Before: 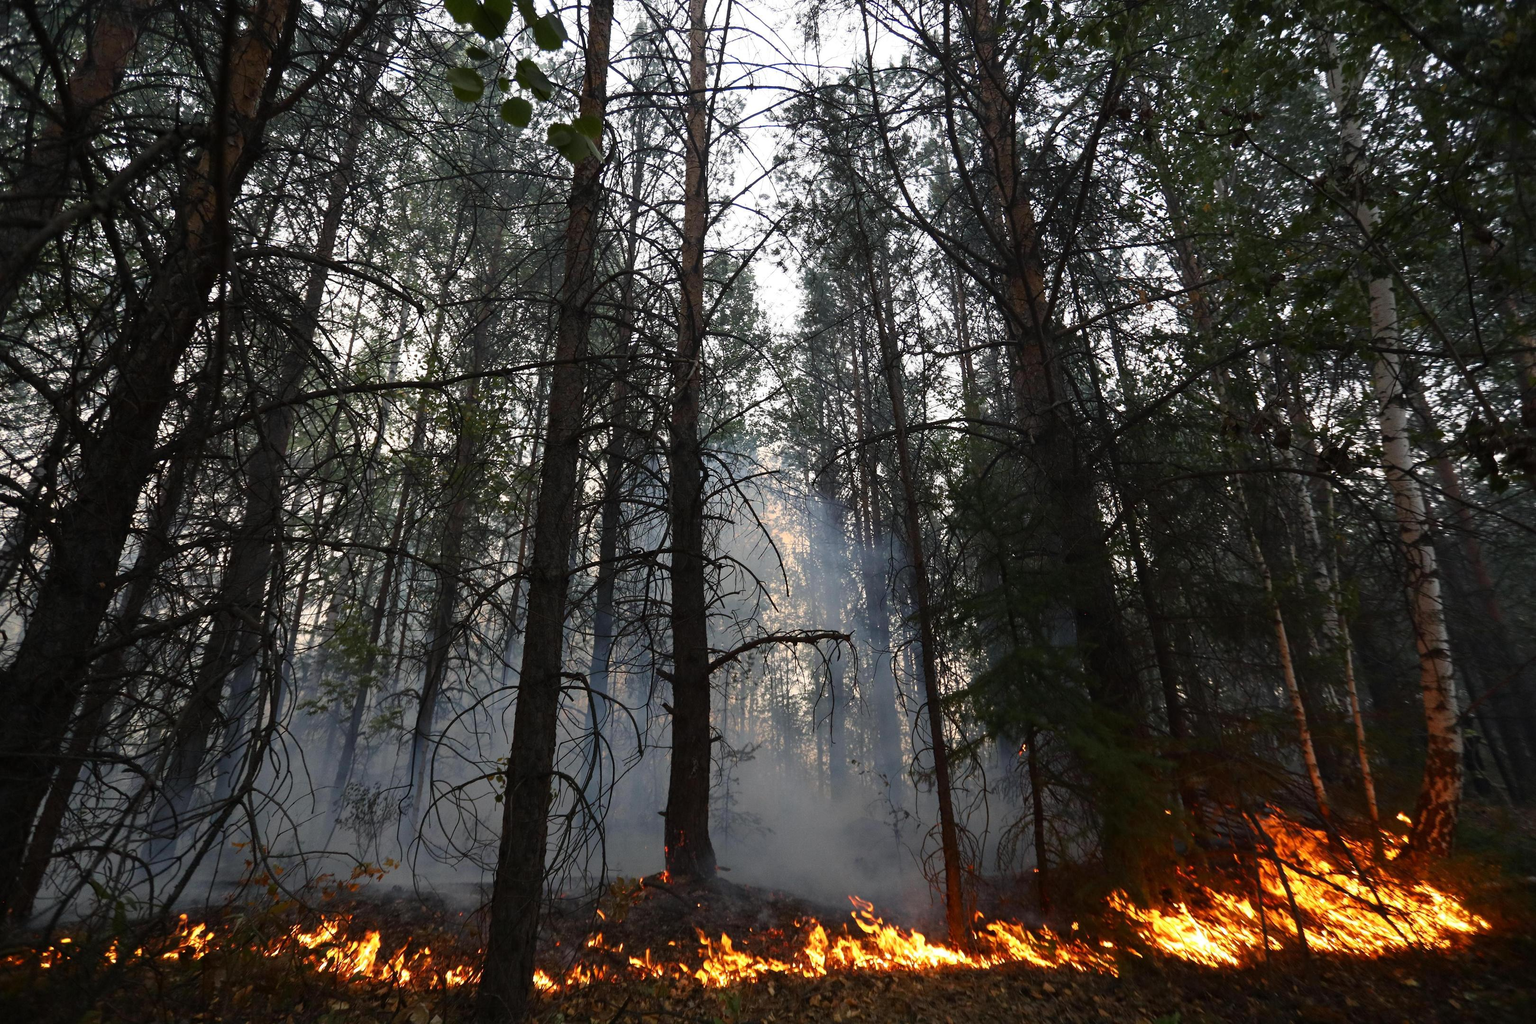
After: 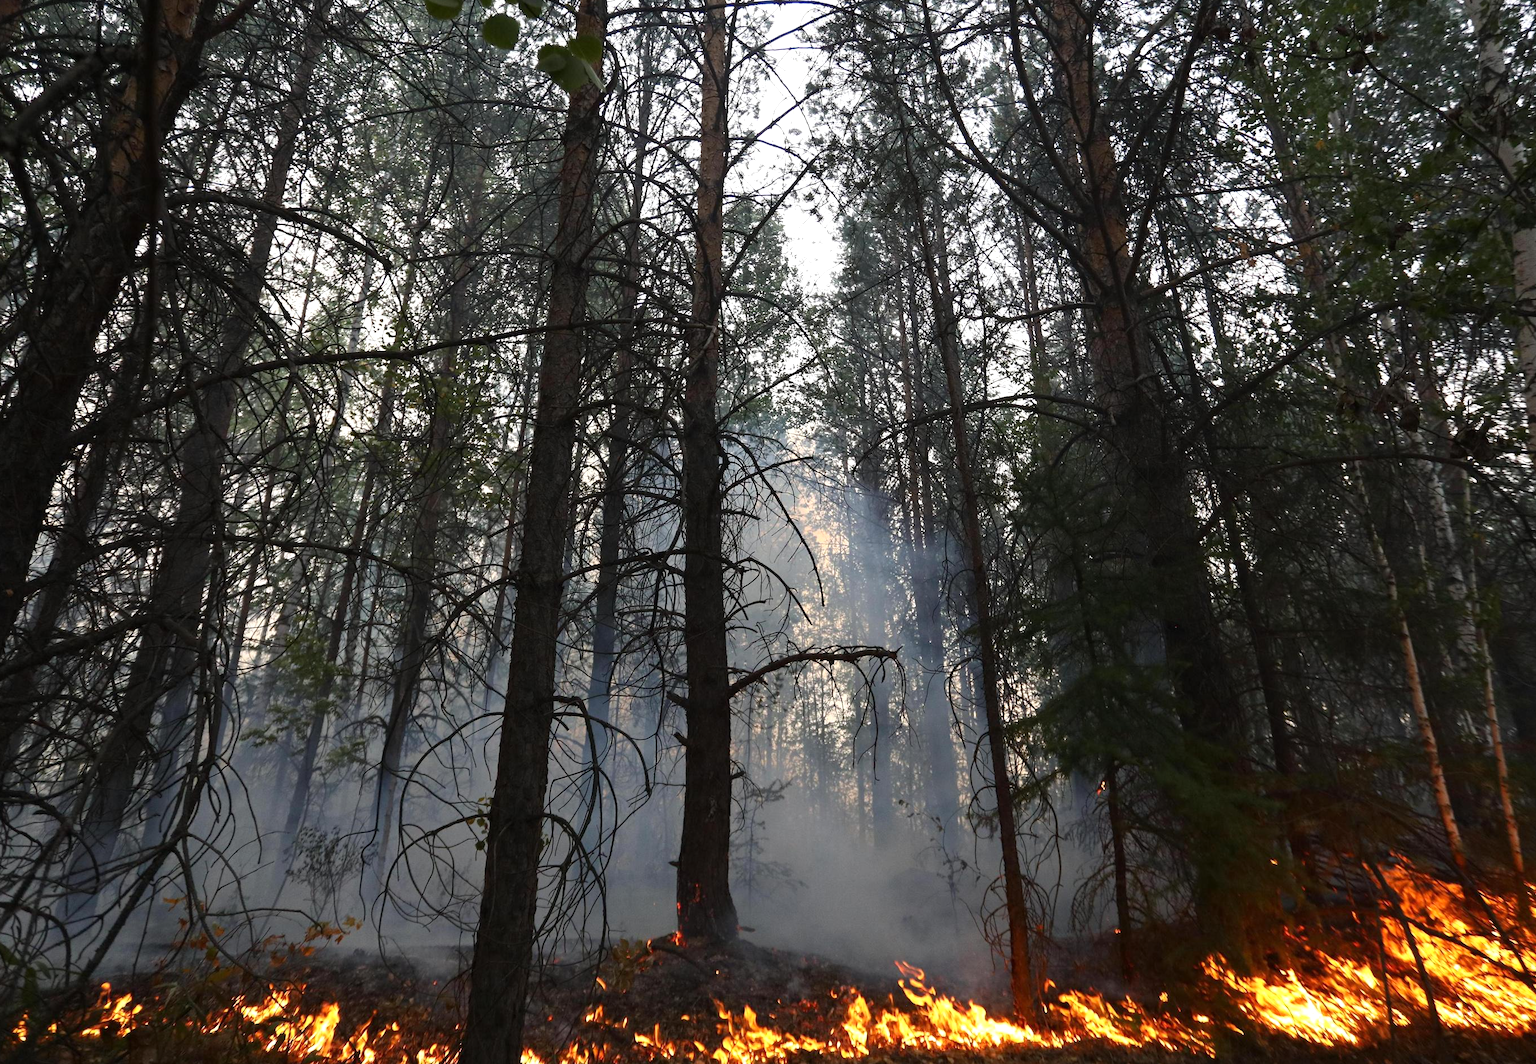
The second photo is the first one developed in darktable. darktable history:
crop: left 6.161%, top 8.389%, right 9.54%, bottom 3.959%
exposure: exposure 0.211 EV, compensate highlight preservation false
